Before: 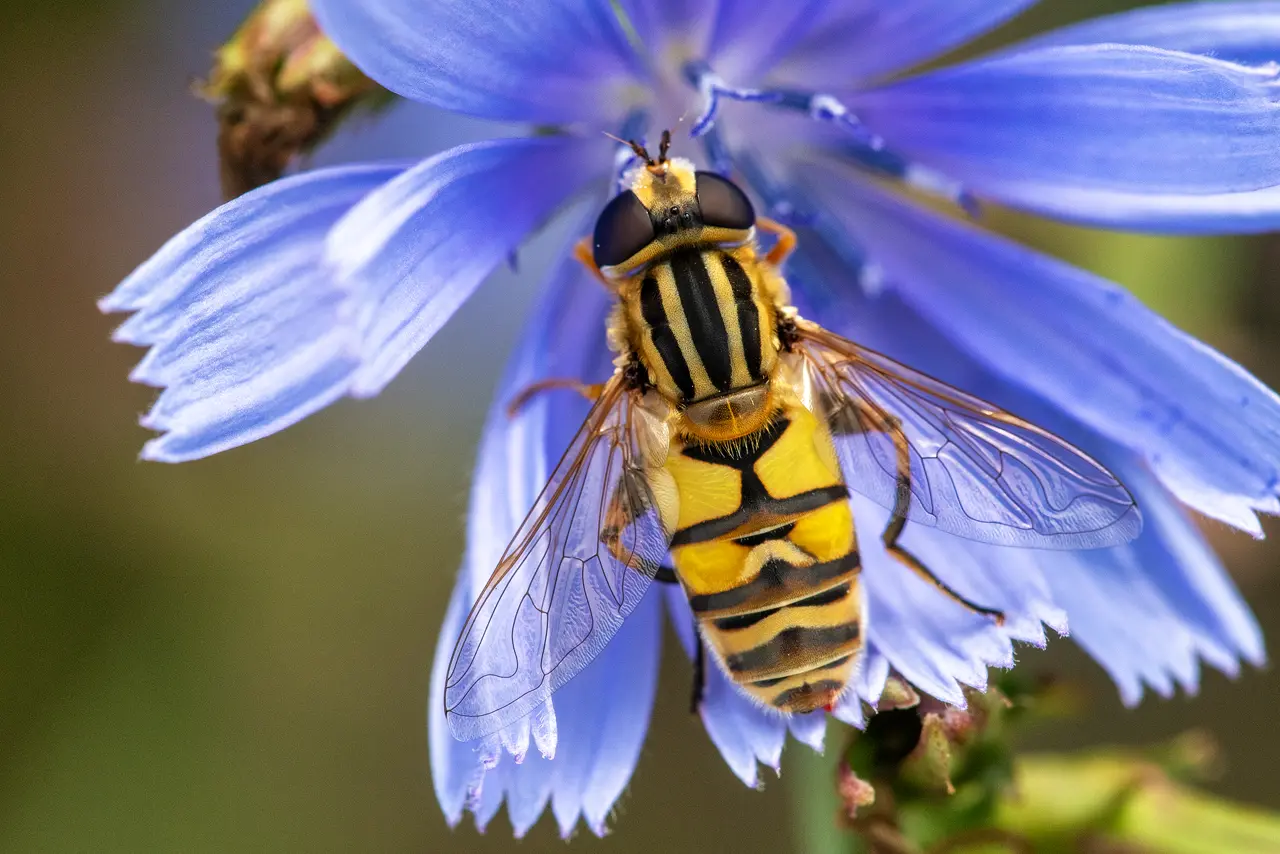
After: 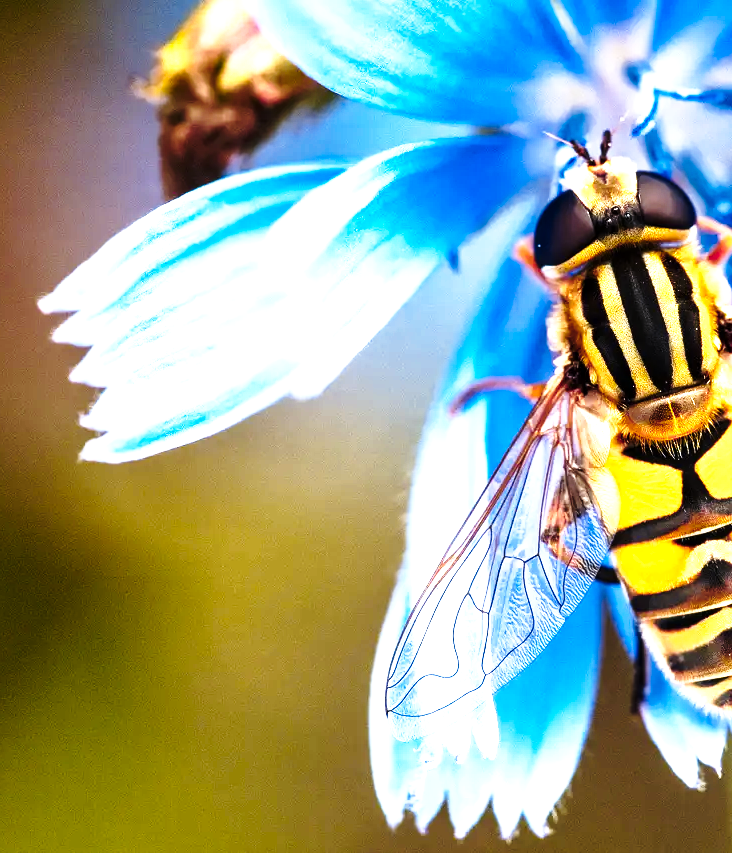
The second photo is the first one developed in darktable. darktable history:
color balance rgb: shadows lift › chroma 3.302%, shadows lift › hue 279.43°, perceptual saturation grading › global saturation 19.729%, hue shift -13.7°, perceptual brilliance grading › highlights 74.519%, perceptual brilliance grading › shadows -29.639%
base curve: curves: ch0 [(0, 0) (0.028, 0.03) (0.121, 0.232) (0.46, 0.748) (0.859, 0.968) (1, 1)], preserve colors none
crop: left 4.651%, right 38.161%
